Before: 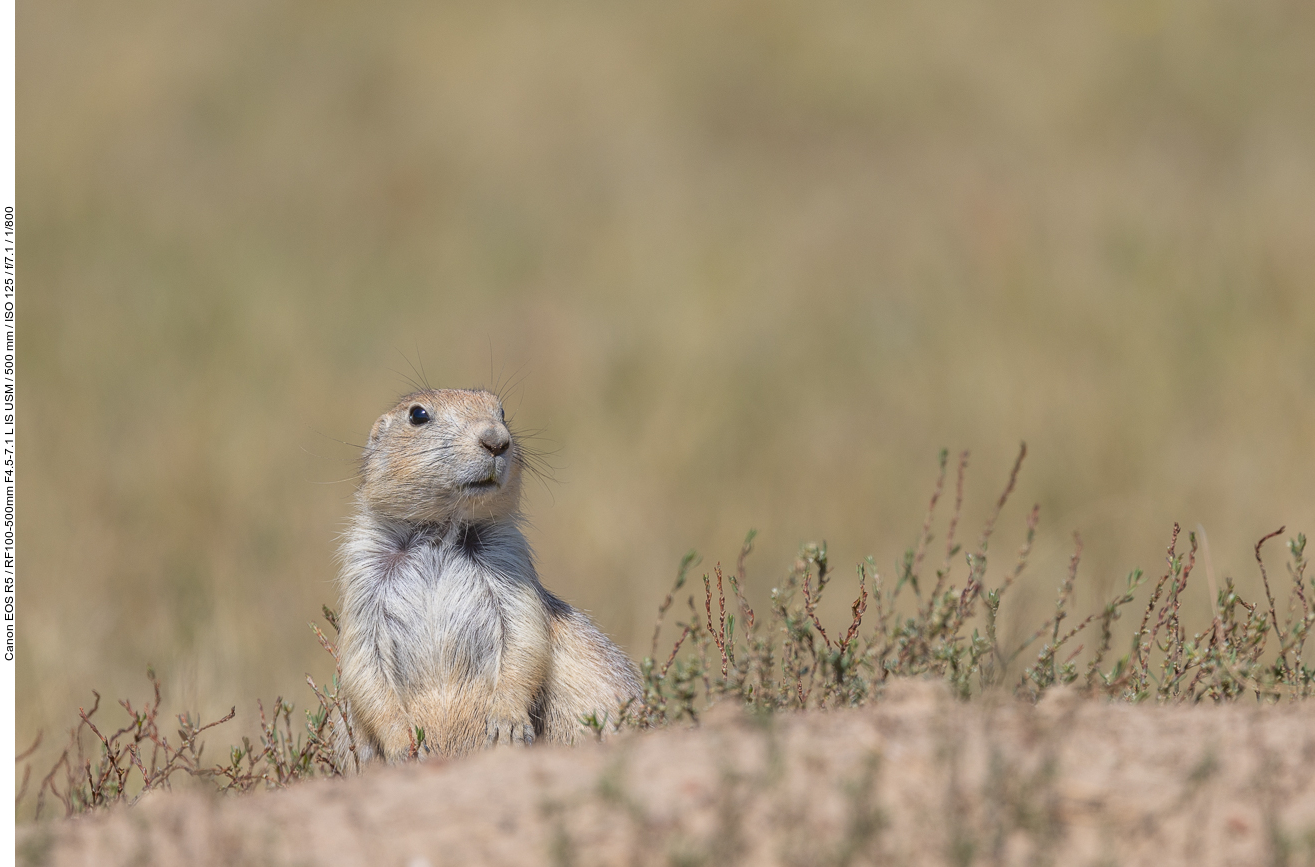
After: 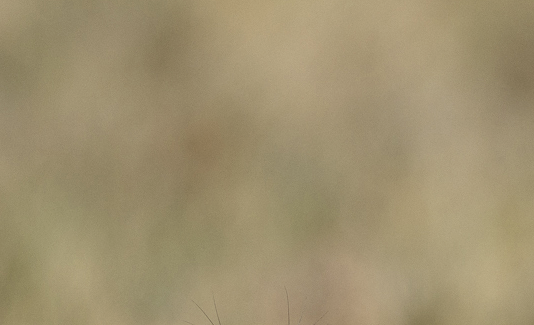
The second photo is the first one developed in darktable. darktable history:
contrast brightness saturation: contrast 0.083, saturation 0.02
local contrast: highlights 0%, shadows 4%, detail 181%
crop: left 15.455%, top 5.456%, right 43.878%, bottom 56.998%
